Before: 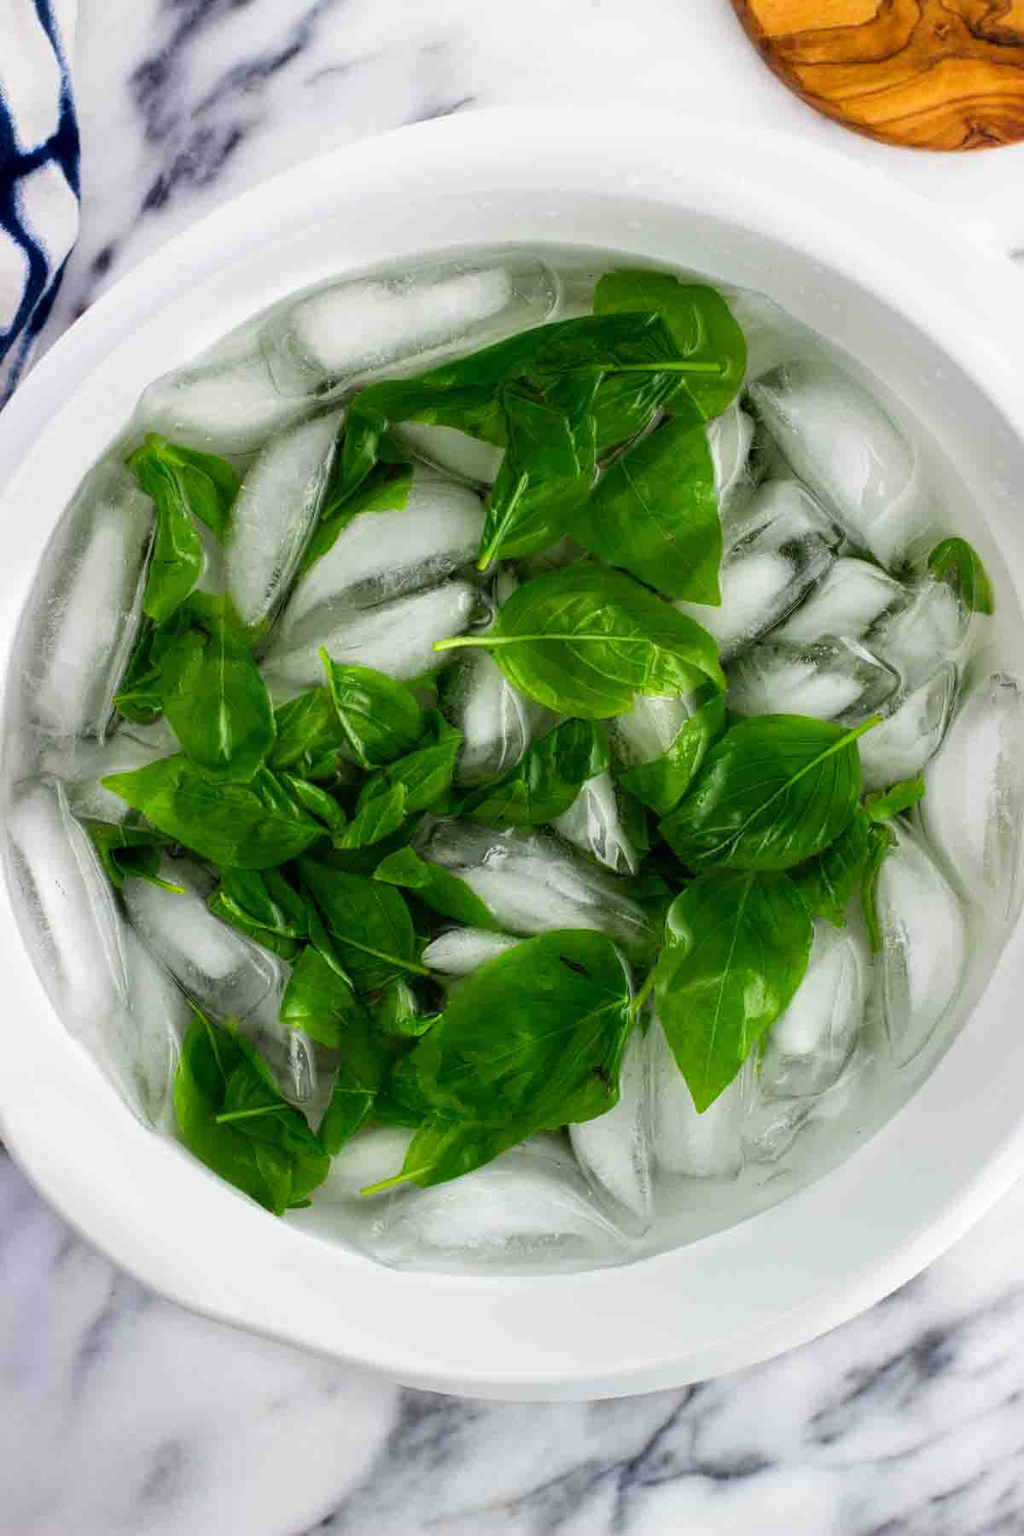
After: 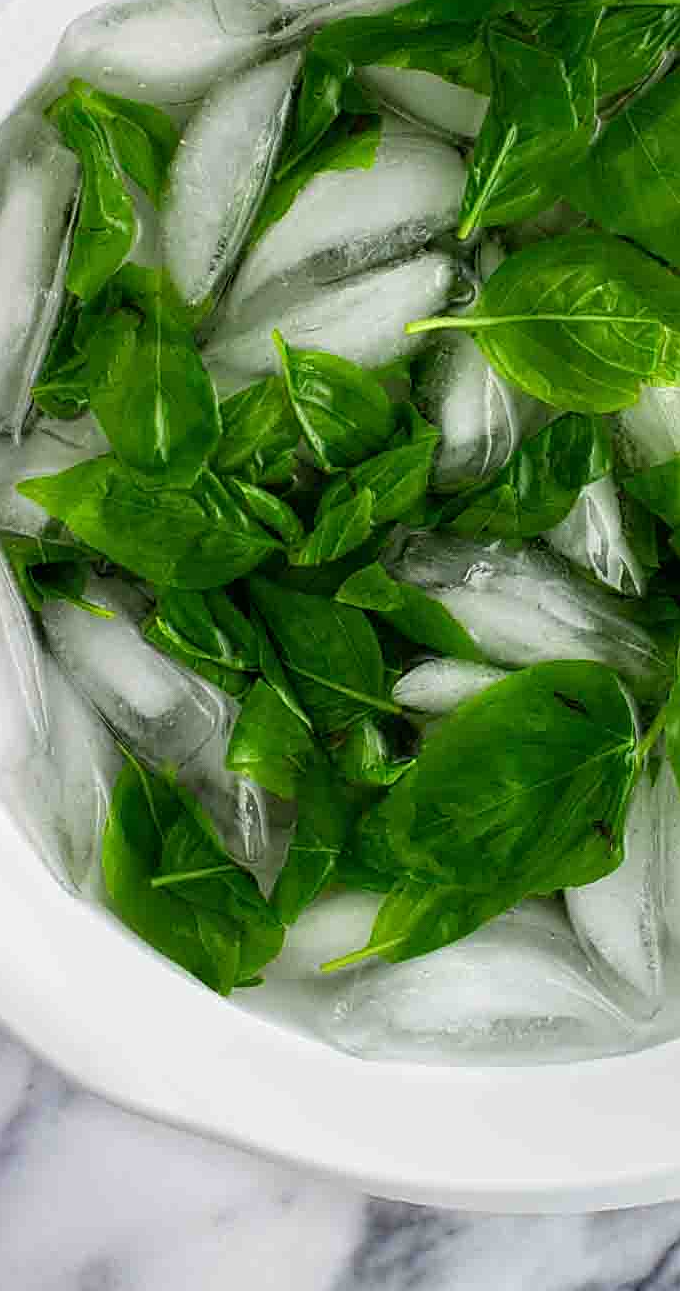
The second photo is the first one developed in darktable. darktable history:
sharpen: on, module defaults
crop: left 8.58%, top 23.854%, right 34.715%, bottom 4.417%
